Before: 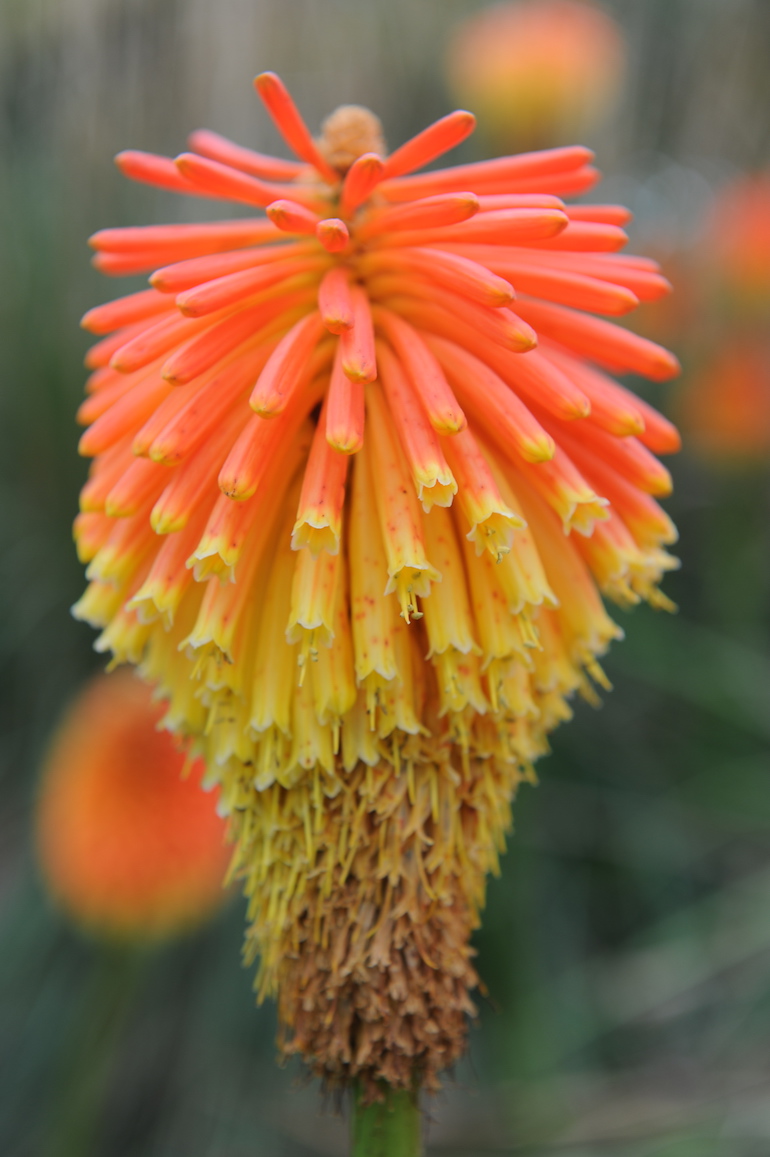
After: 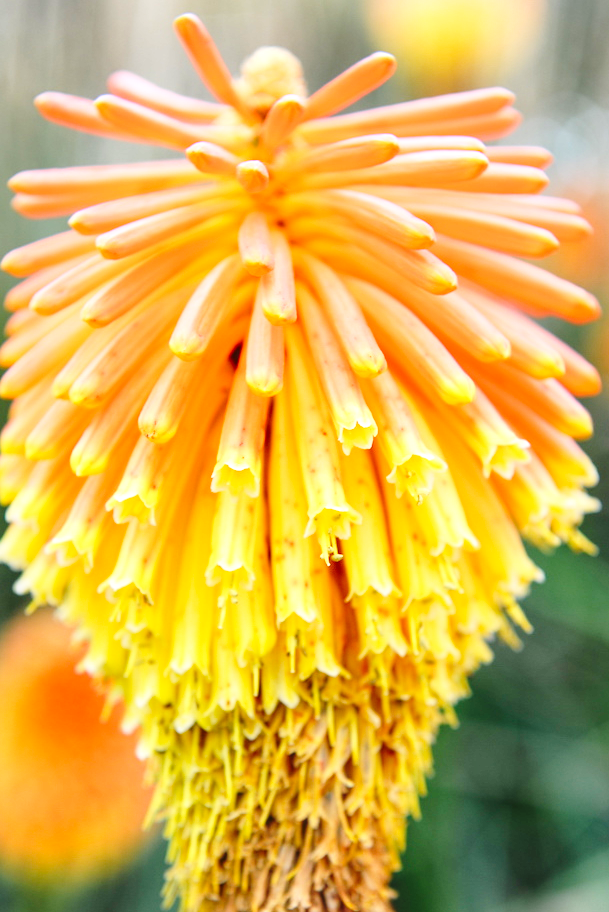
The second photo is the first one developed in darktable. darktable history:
color balance rgb: perceptual saturation grading › global saturation -0.017%, global vibrance 20%
crop and rotate: left 10.495%, top 5.079%, right 10.327%, bottom 16.028%
exposure: exposure 0.672 EV, compensate highlight preservation false
local contrast: on, module defaults
base curve: curves: ch0 [(0, 0) (0.036, 0.037) (0.121, 0.228) (0.46, 0.76) (0.859, 0.983) (1, 1)], preserve colors none
